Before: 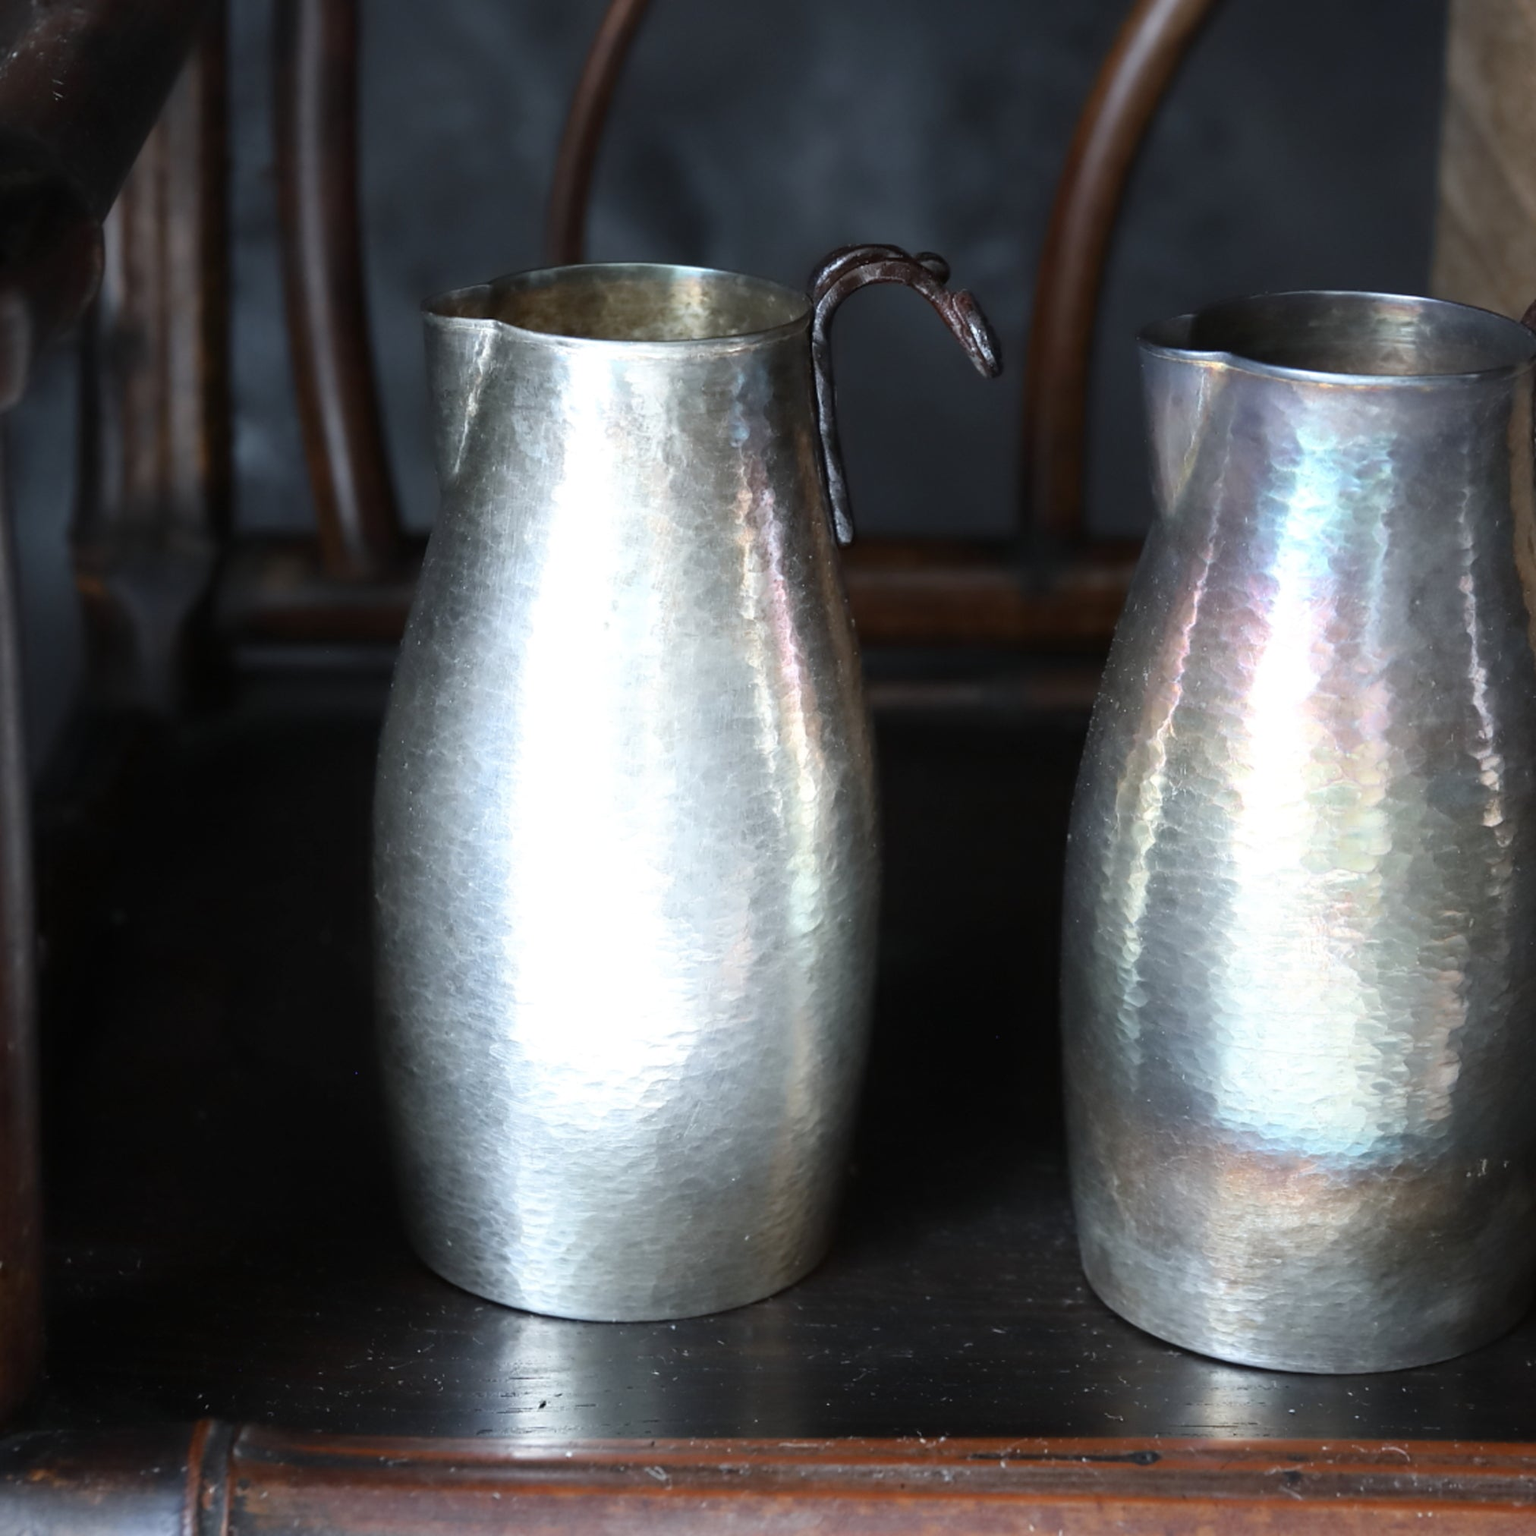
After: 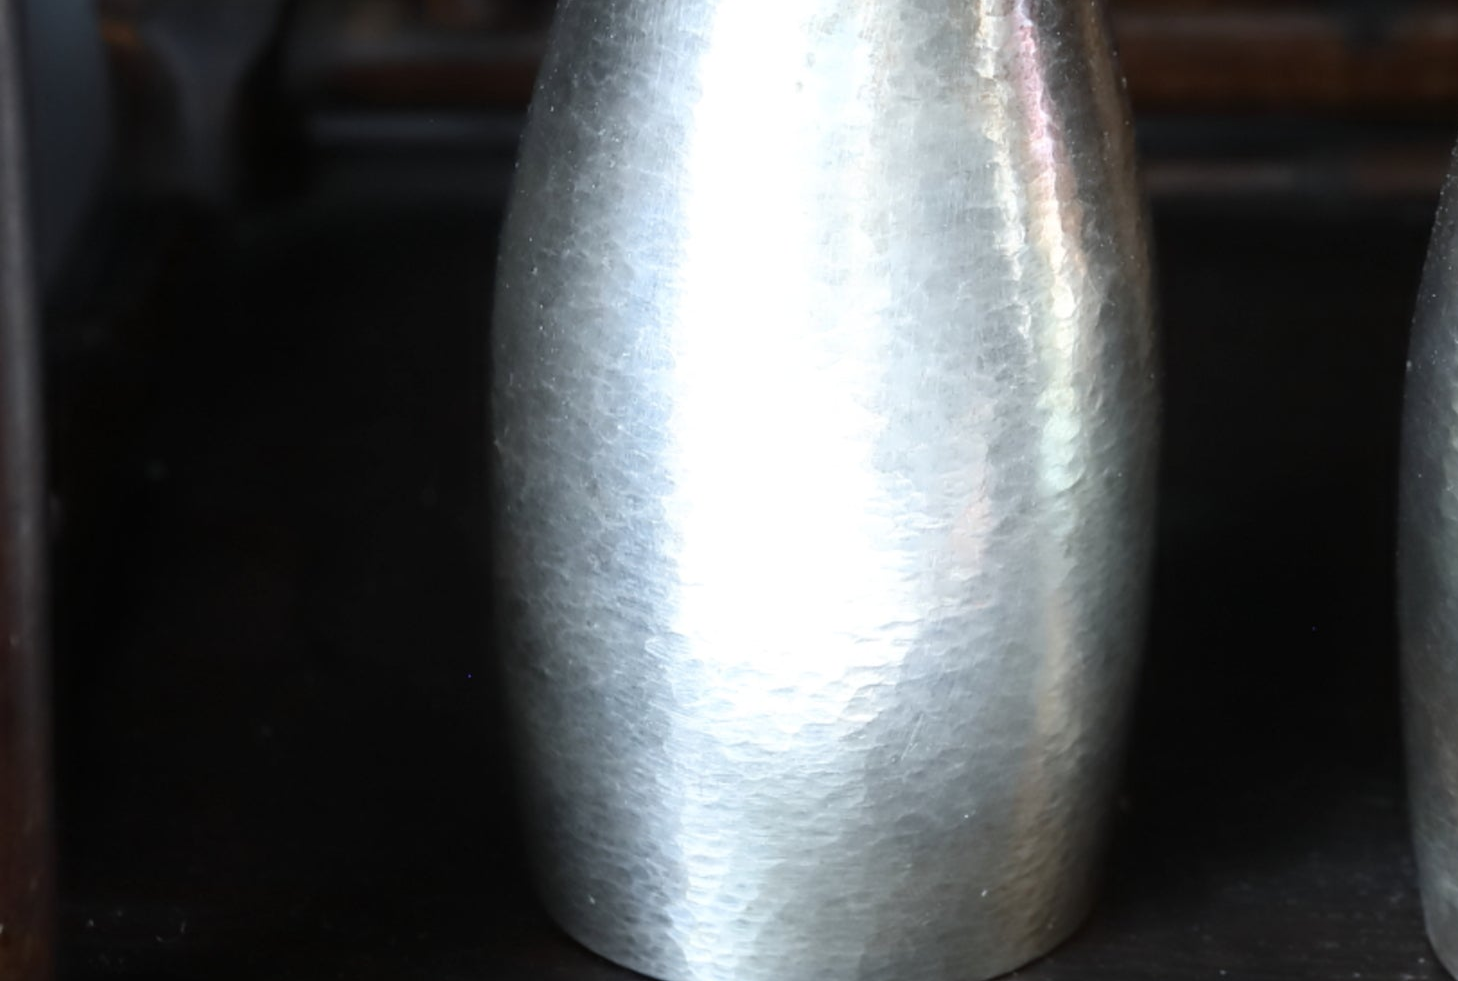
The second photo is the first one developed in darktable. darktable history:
crop: top 36.498%, right 27.964%, bottom 14.995%
white balance: emerald 1
